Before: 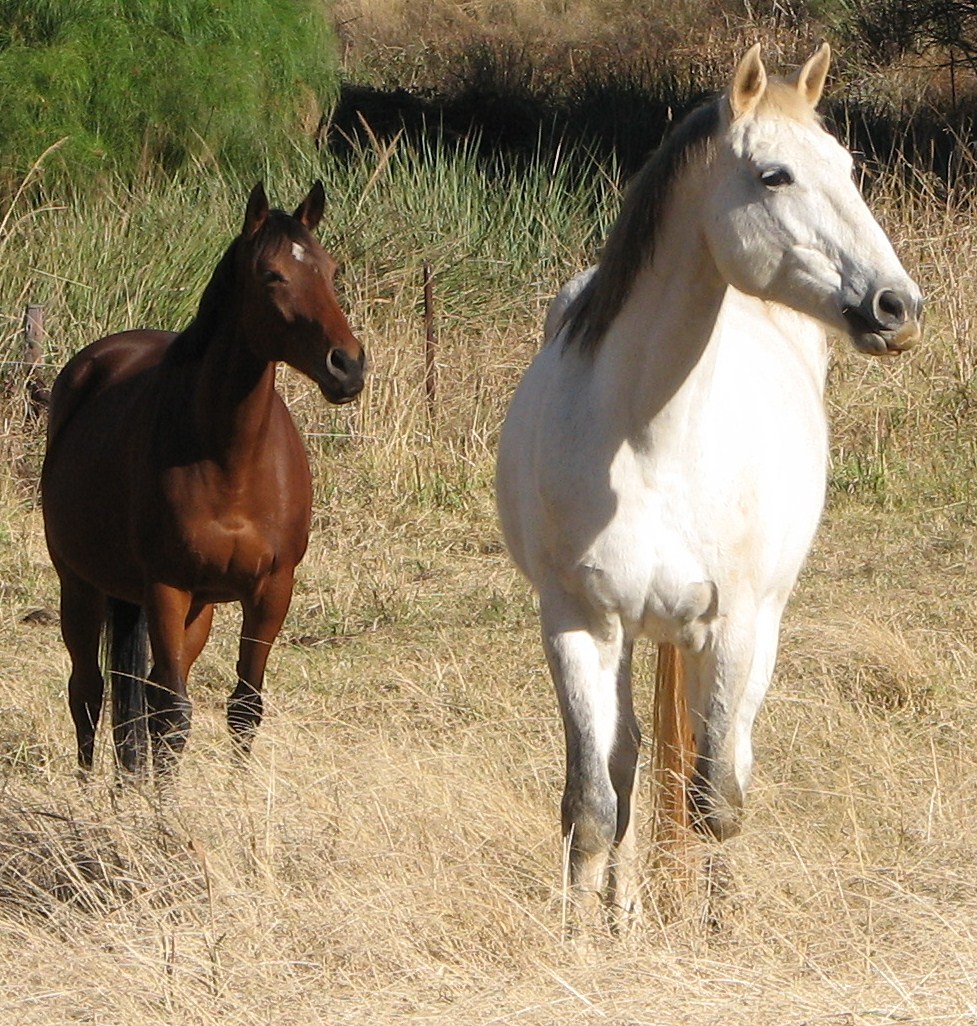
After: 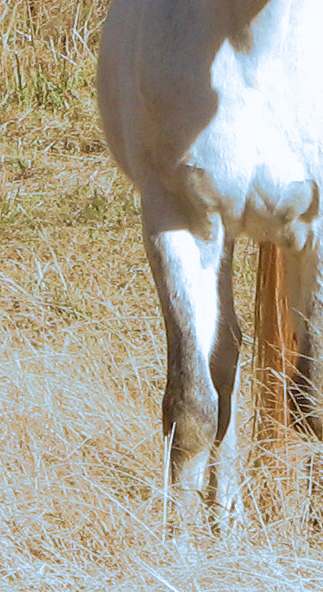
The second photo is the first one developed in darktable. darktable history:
split-toning: shadows › hue 351.18°, shadows › saturation 0.86, highlights › hue 218.82°, highlights › saturation 0.73, balance -19.167
crop: left 40.878%, top 39.176%, right 25.993%, bottom 3.081%
velvia: on, module defaults
color correction: highlights a* -3.28, highlights b* -6.24, shadows a* 3.1, shadows b* 5.19
